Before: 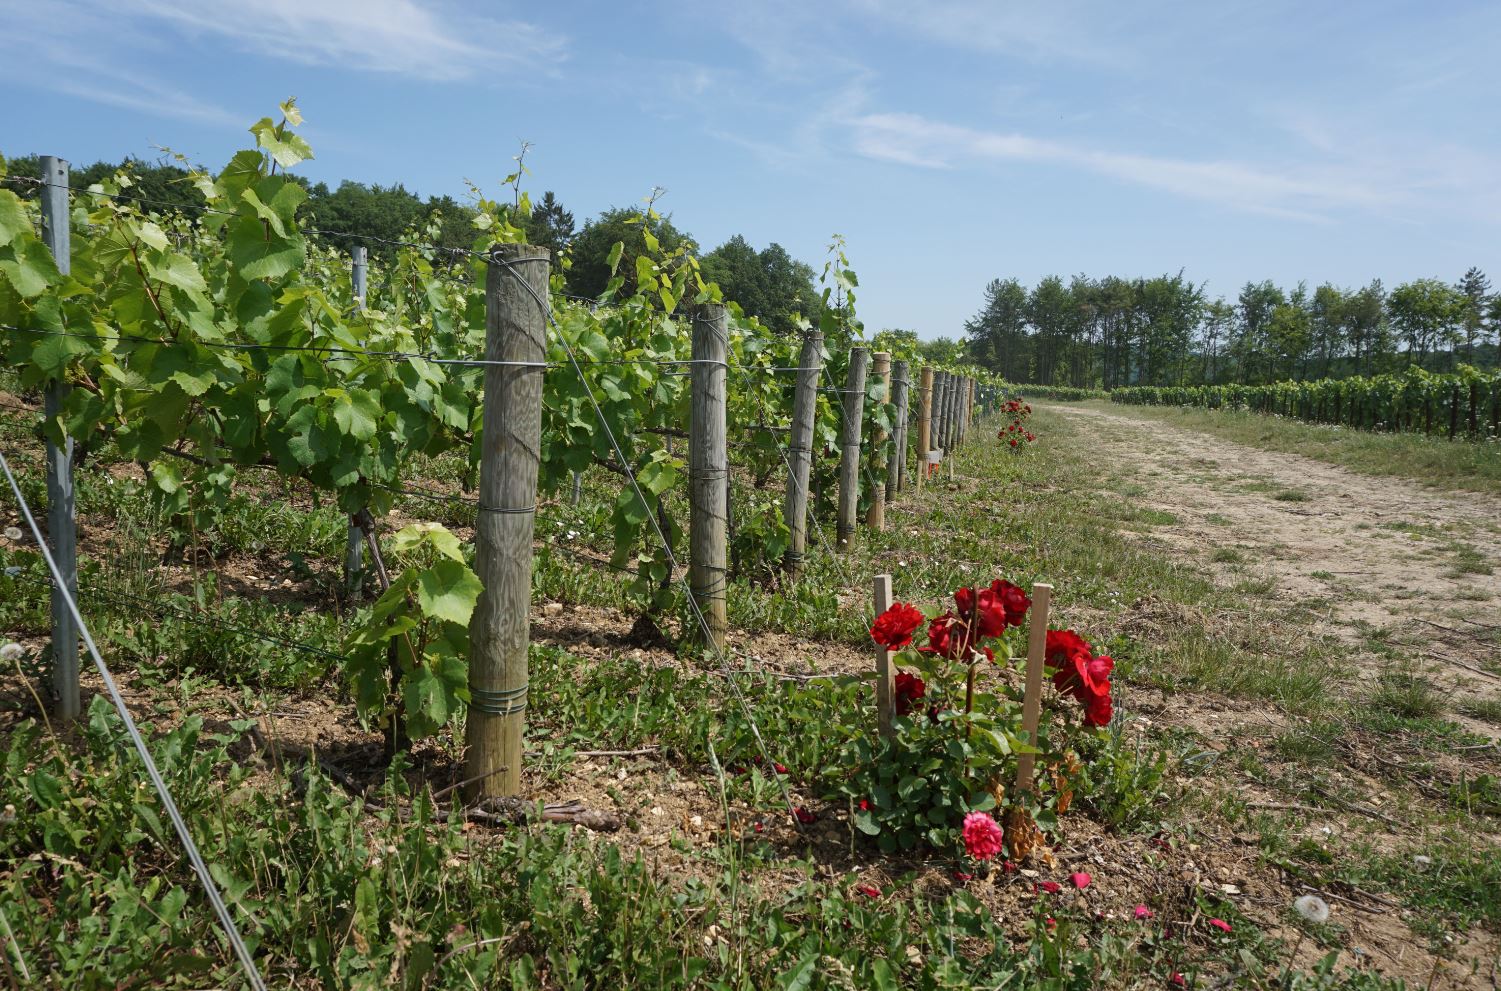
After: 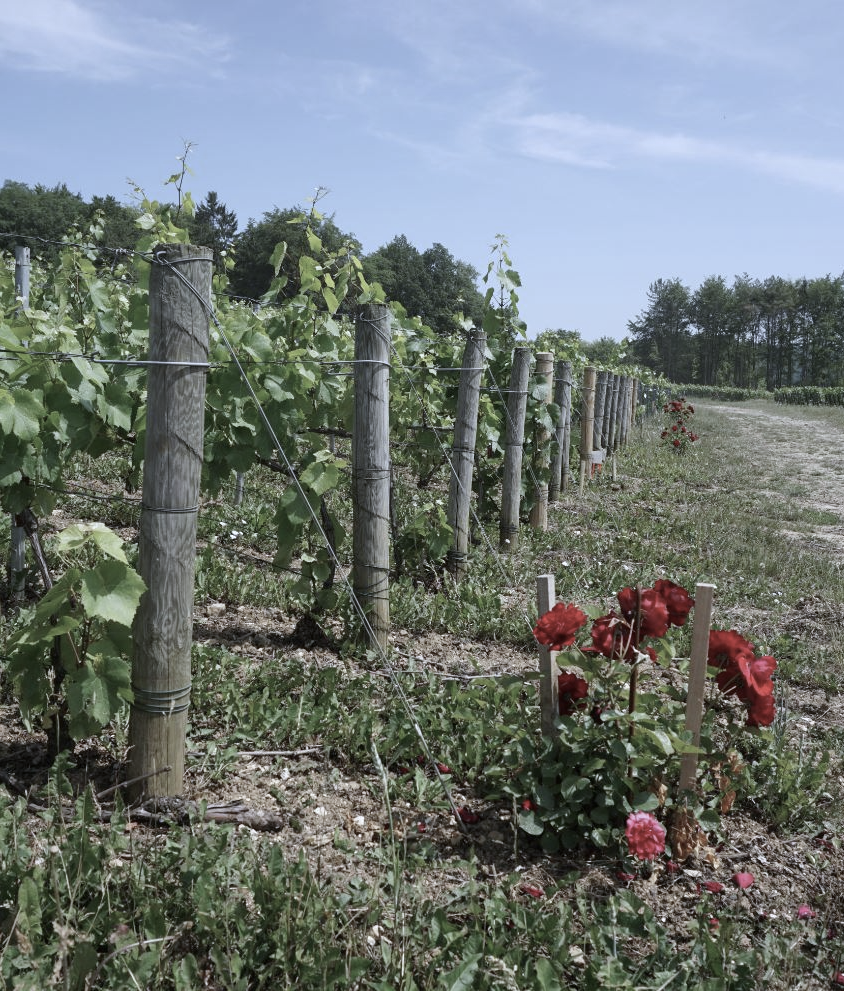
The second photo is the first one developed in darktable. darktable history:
color balance rgb: linear chroma grading › global chroma -16.06%, perceptual saturation grading › global saturation -32.85%, global vibrance -23.56%
crop and rotate: left 22.516%, right 21.234%
white balance: red 0.948, green 1.02, blue 1.176
